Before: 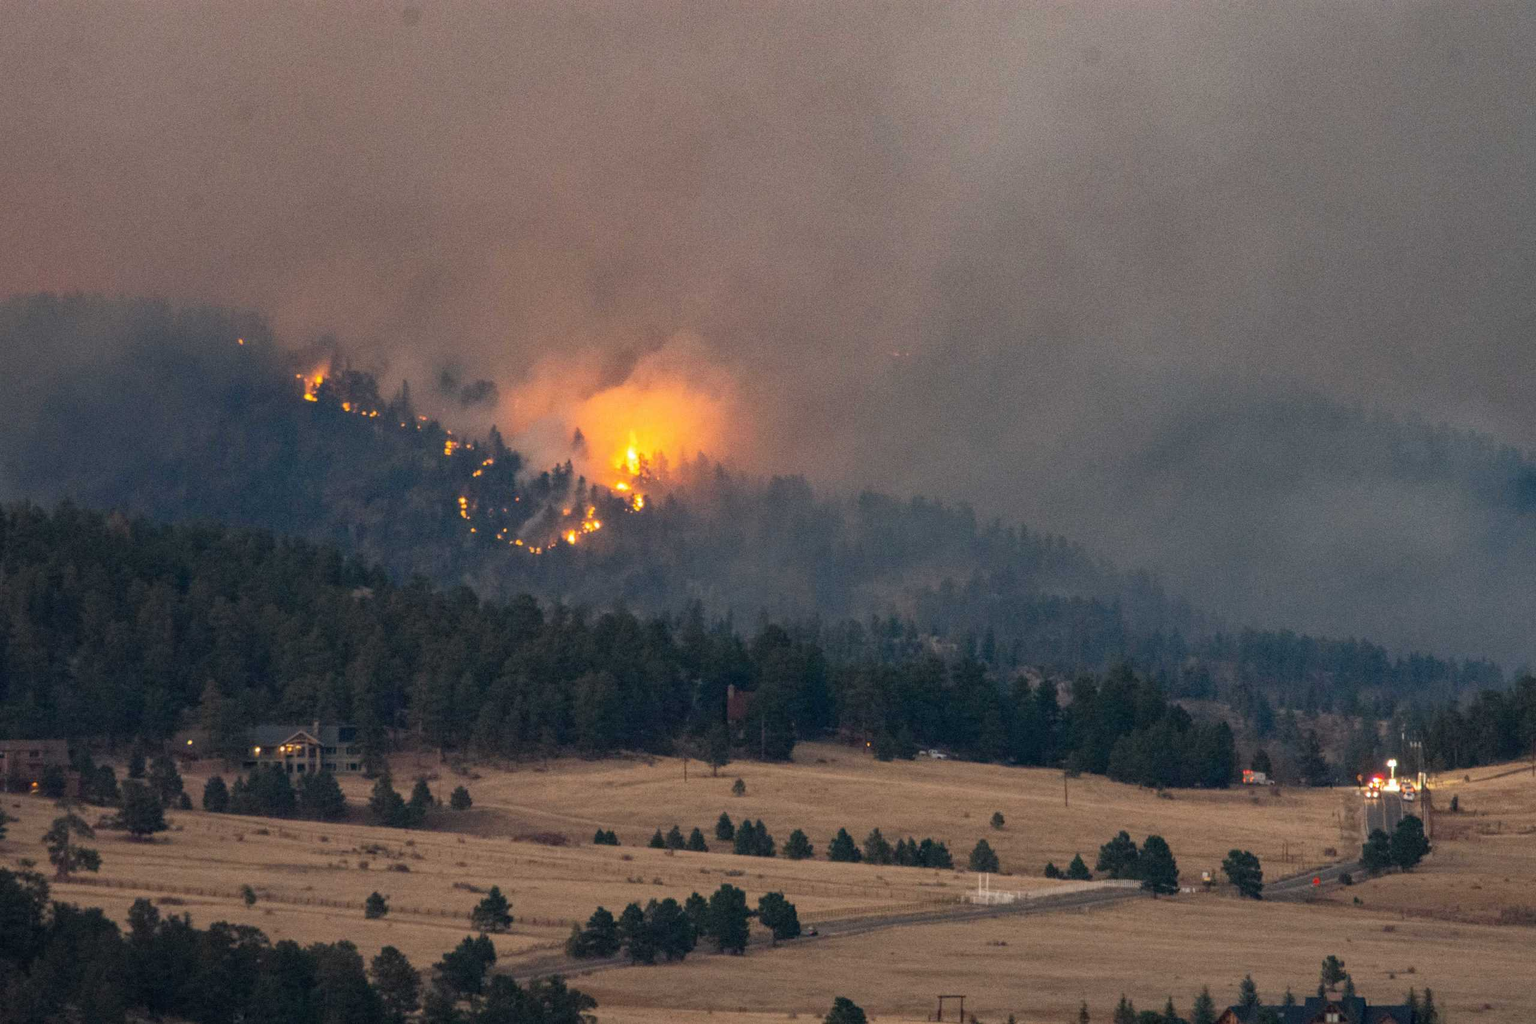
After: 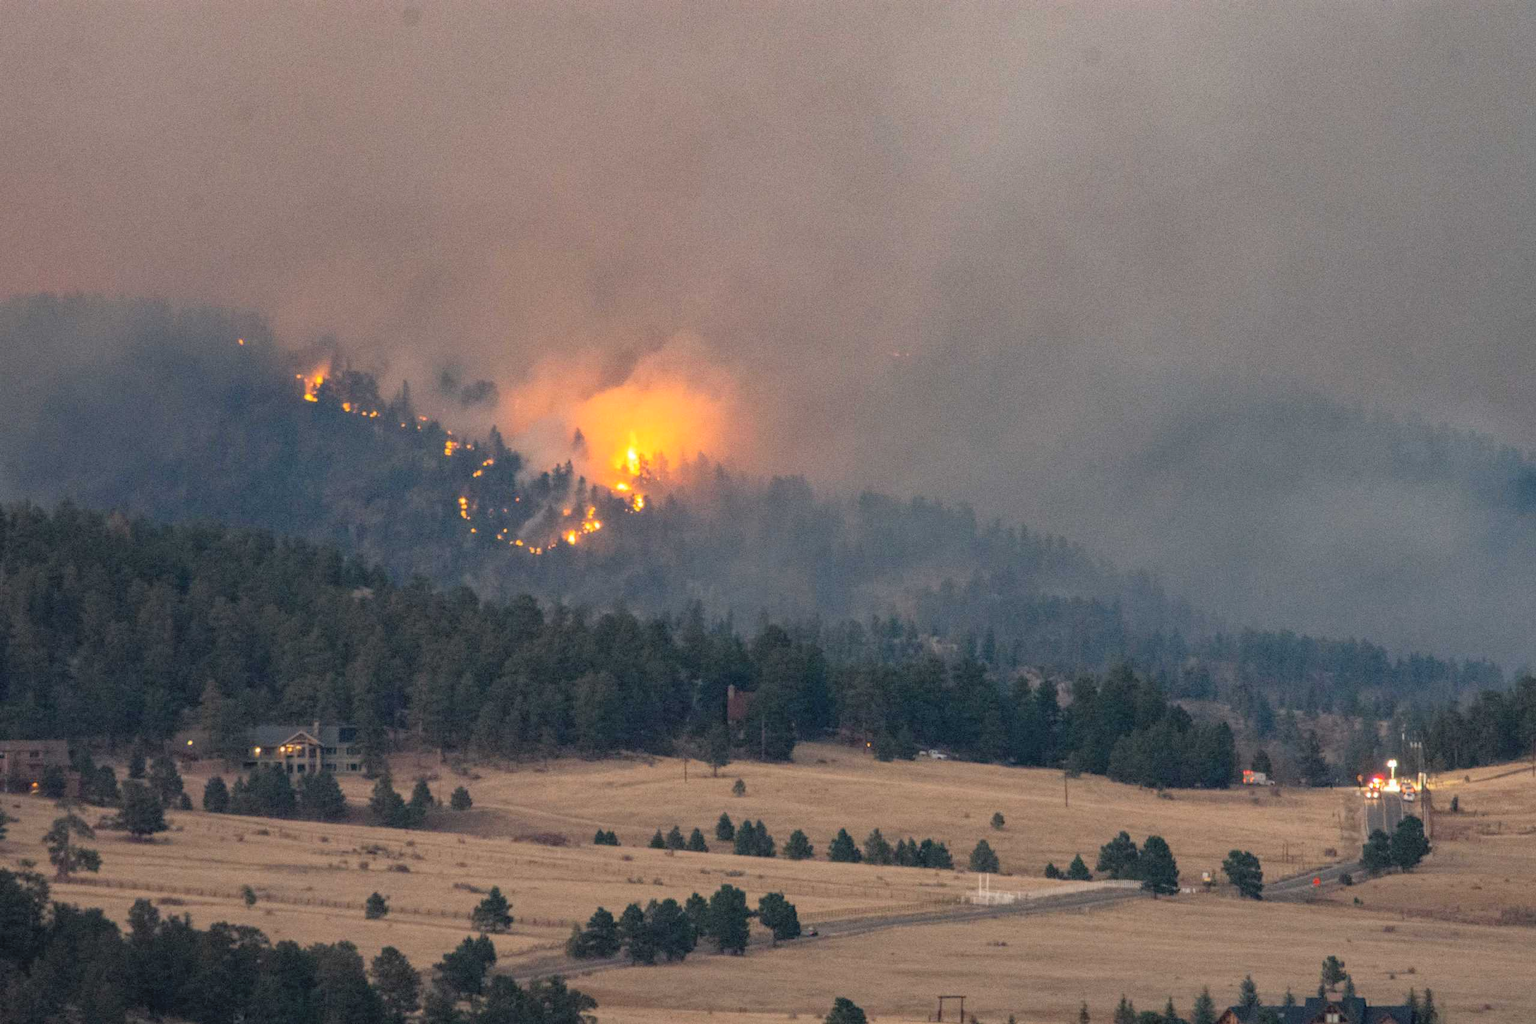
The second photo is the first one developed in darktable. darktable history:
contrast brightness saturation: brightness 0.13
tone equalizer: -8 EV 0.06 EV, smoothing diameter 25%, edges refinement/feathering 10, preserve details guided filter
